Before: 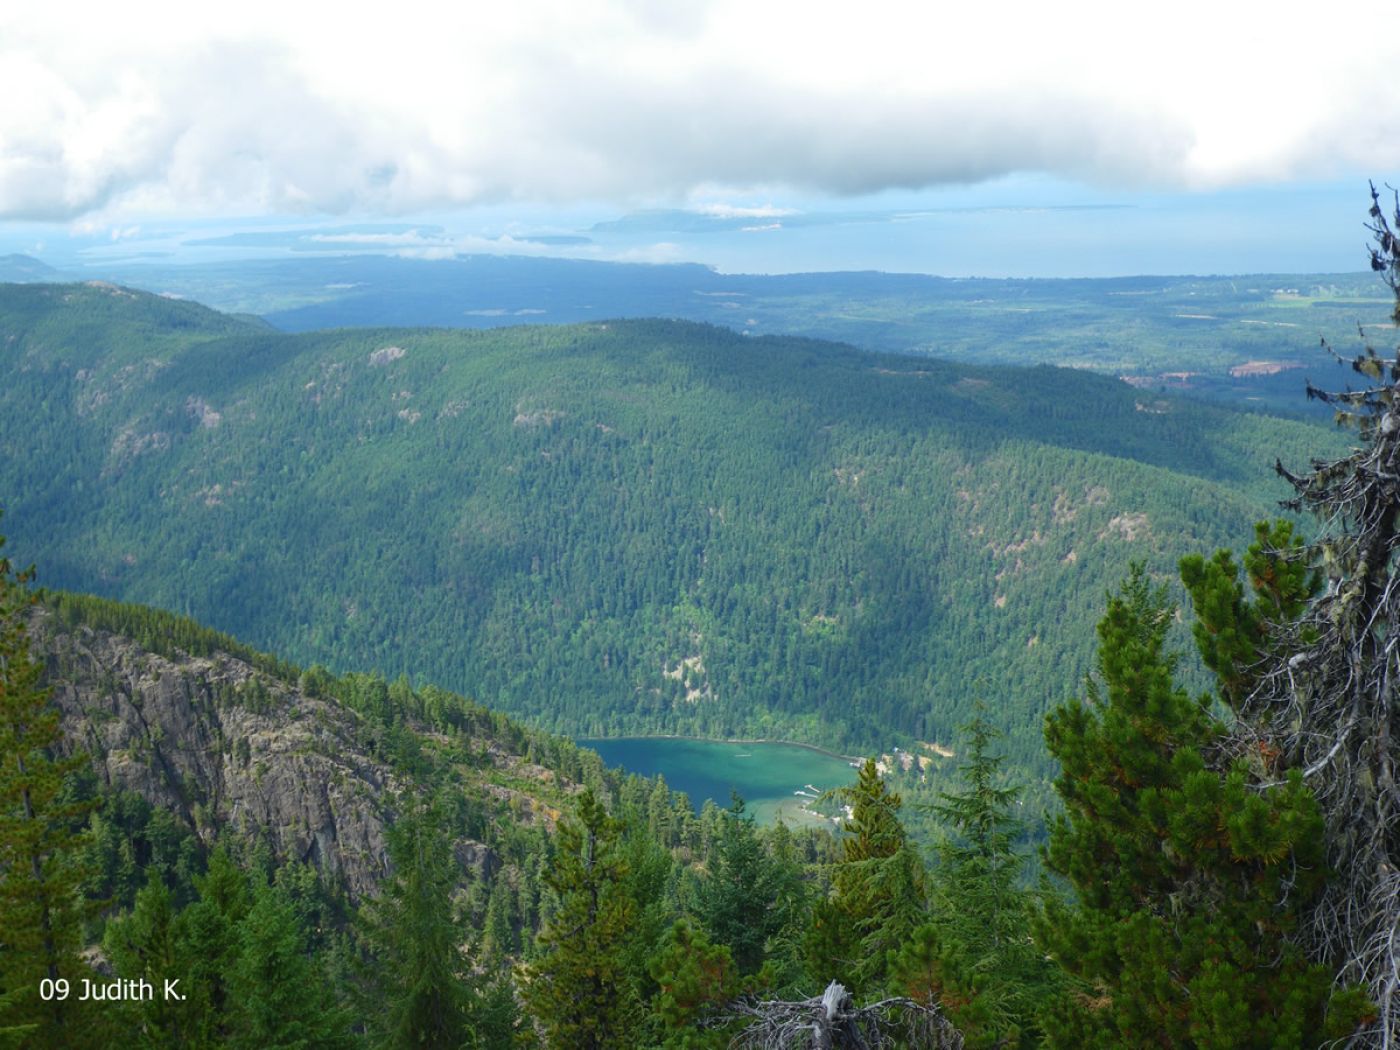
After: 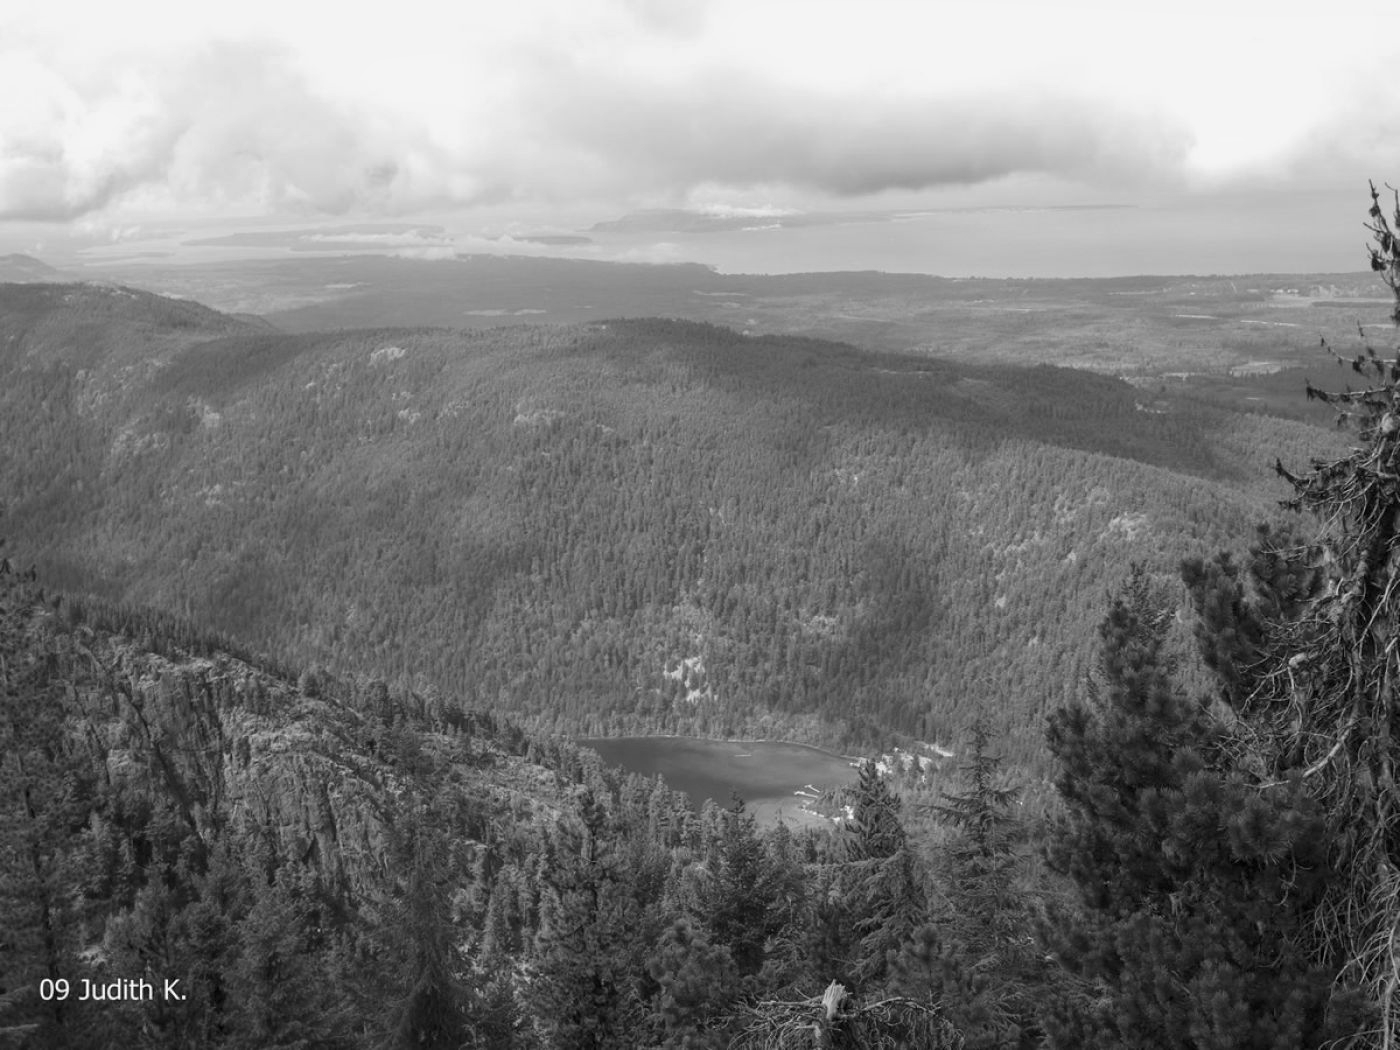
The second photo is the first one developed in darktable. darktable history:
local contrast: highlights 100%, shadows 100%, detail 120%, midtone range 0.2
monochrome: a 30.25, b 92.03
